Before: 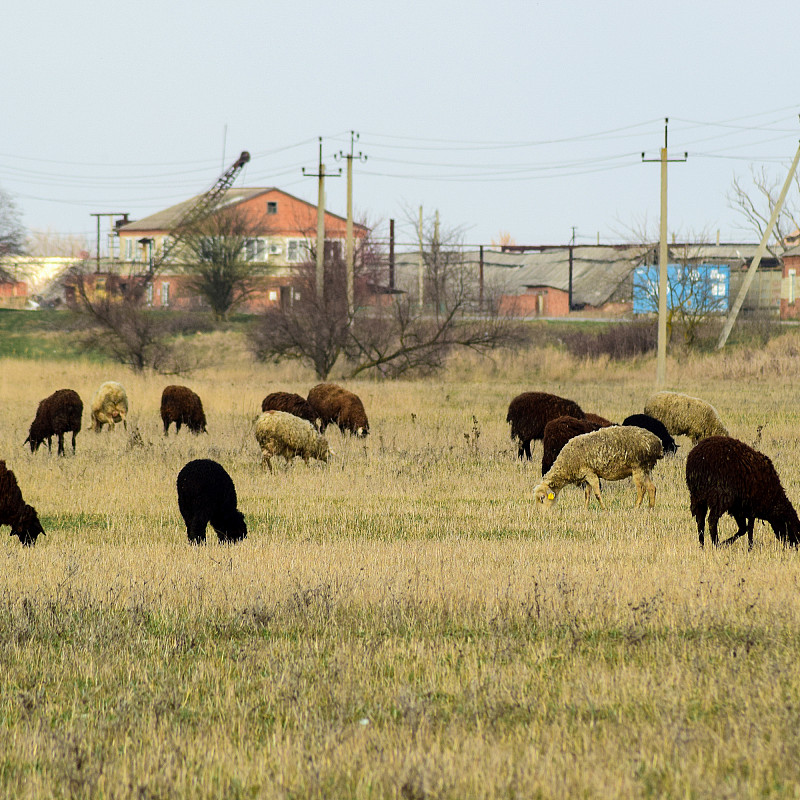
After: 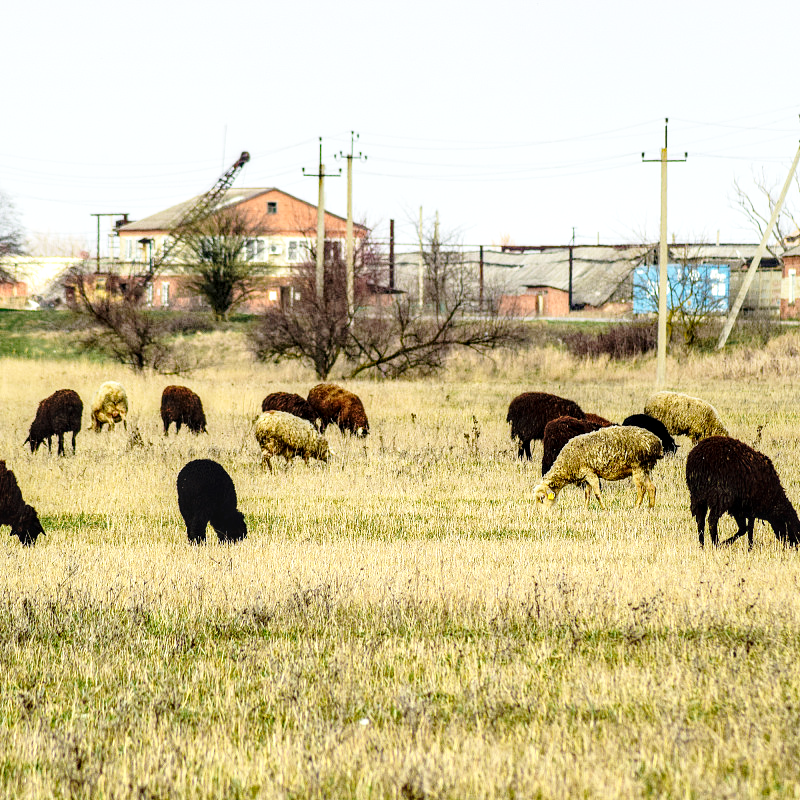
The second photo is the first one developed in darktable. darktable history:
local contrast: detail 150%
base curve: curves: ch0 [(0, 0) (0.036, 0.037) (0.121, 0.228) (0.46, 0.76) (0.859, 0.983) (1, 1)], preserve colors none
